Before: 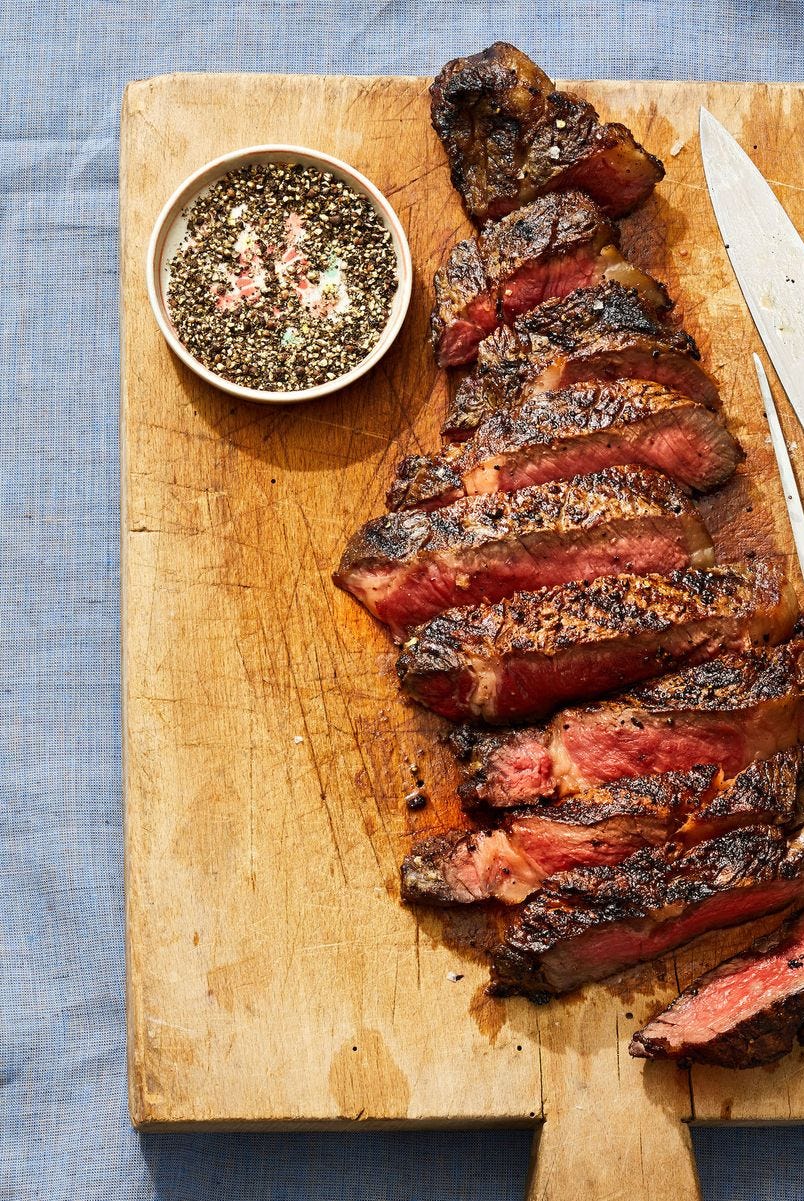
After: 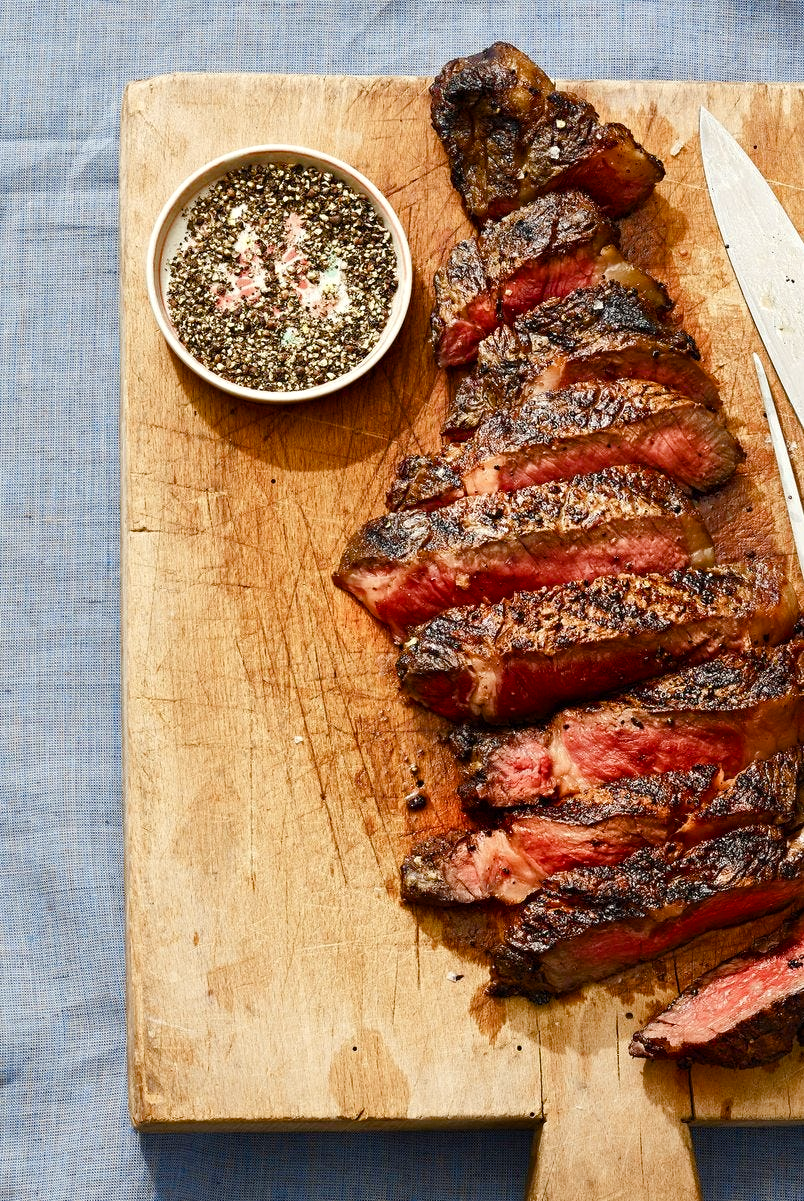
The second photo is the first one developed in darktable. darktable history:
color balance rgb: highlights gain › luminance 6.132%, highlights gain › chroma 1.241%, highlights gain › hue 90.04°, global offset › hue 172.12°, perceptual saturation grading › global saturation 20%, perceptual saturation grading › highlights -49.337%, perceptual saturation grading › shadows 25.242%, global vibrance 3.217%
